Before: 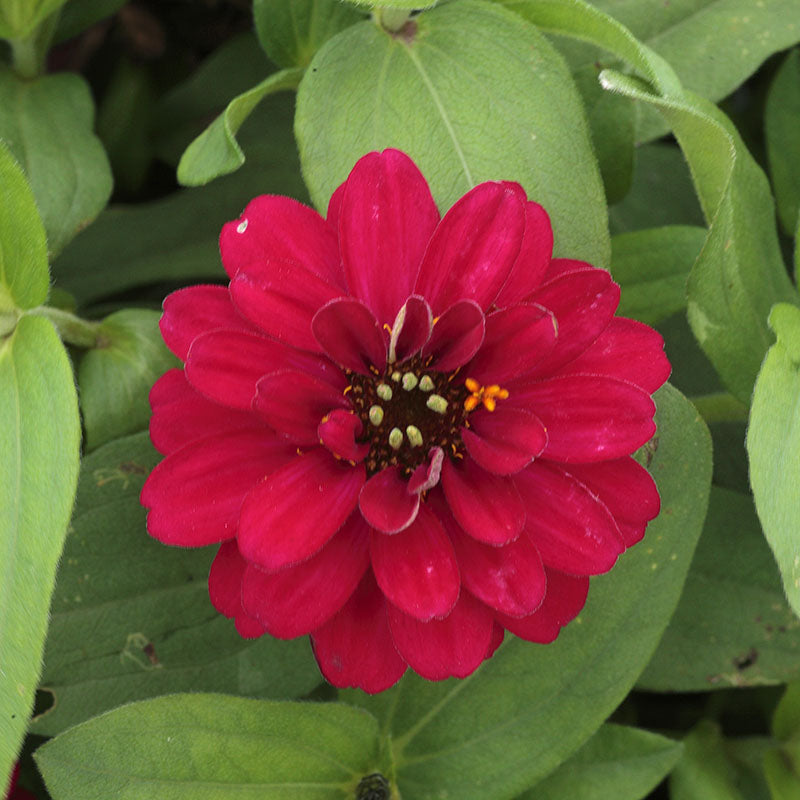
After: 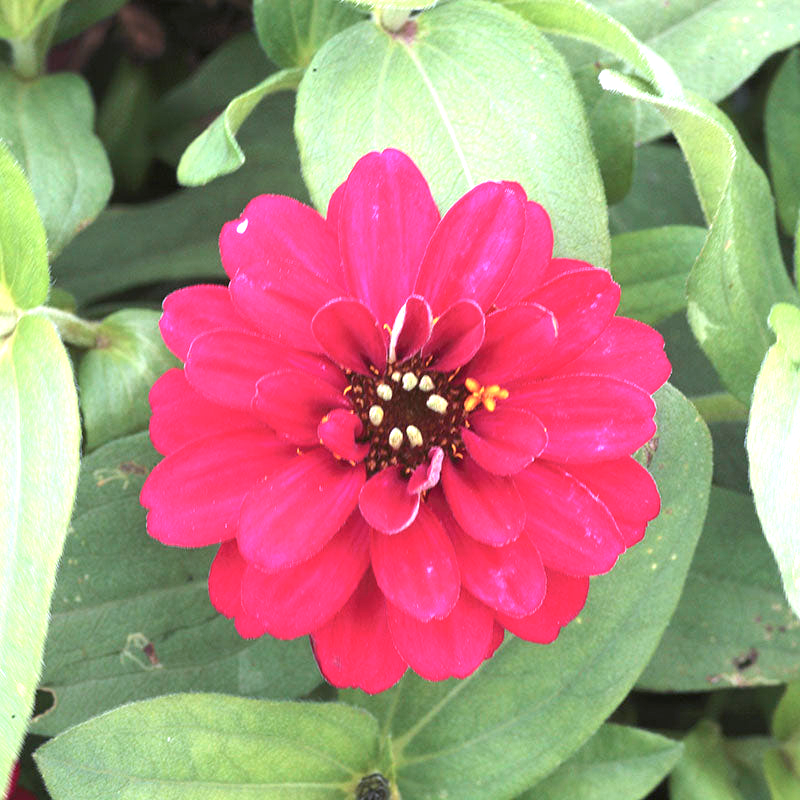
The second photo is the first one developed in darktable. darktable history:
white balance: red 1.188, blue 1.11
exposure: black level correction 0, exposure 1.379 EV, compensate exposure bias true, compensate highlight preservation false
color correction: highlights a* -10.69, highlights b* -19.19
